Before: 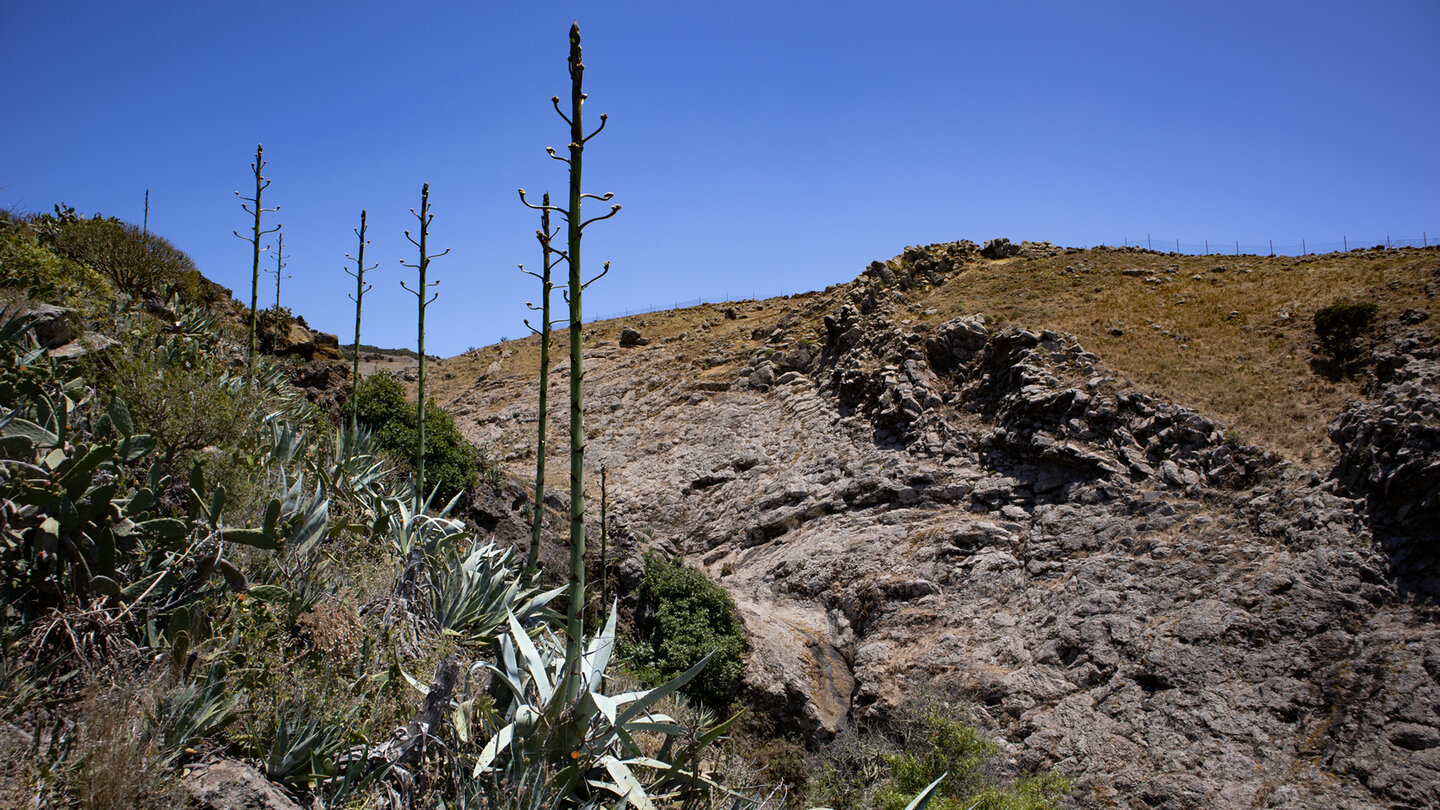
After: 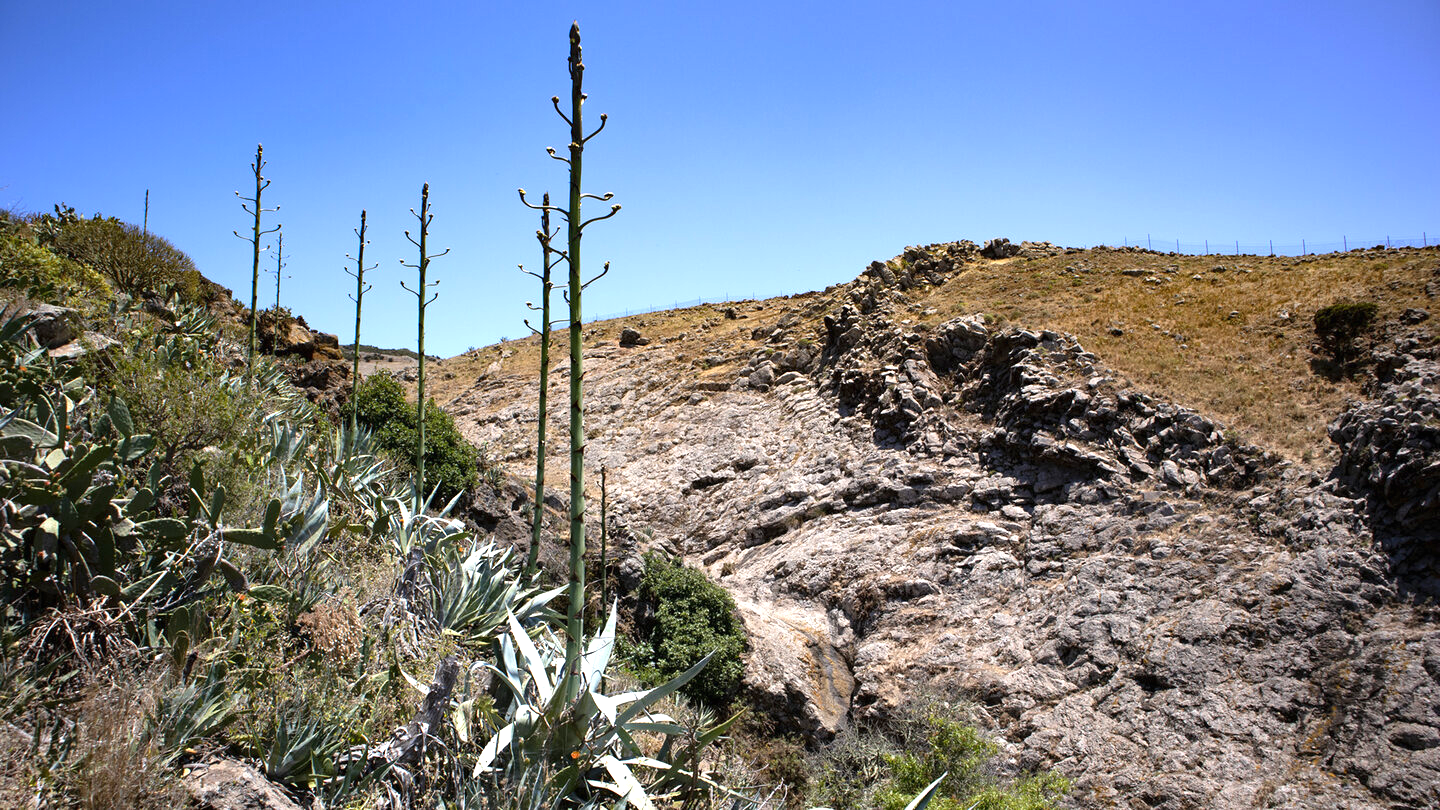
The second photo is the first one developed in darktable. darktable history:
exposure: black level correction 0, exposure 0.953 EV, compensate exposure bias true, compensate highlight preservation false
